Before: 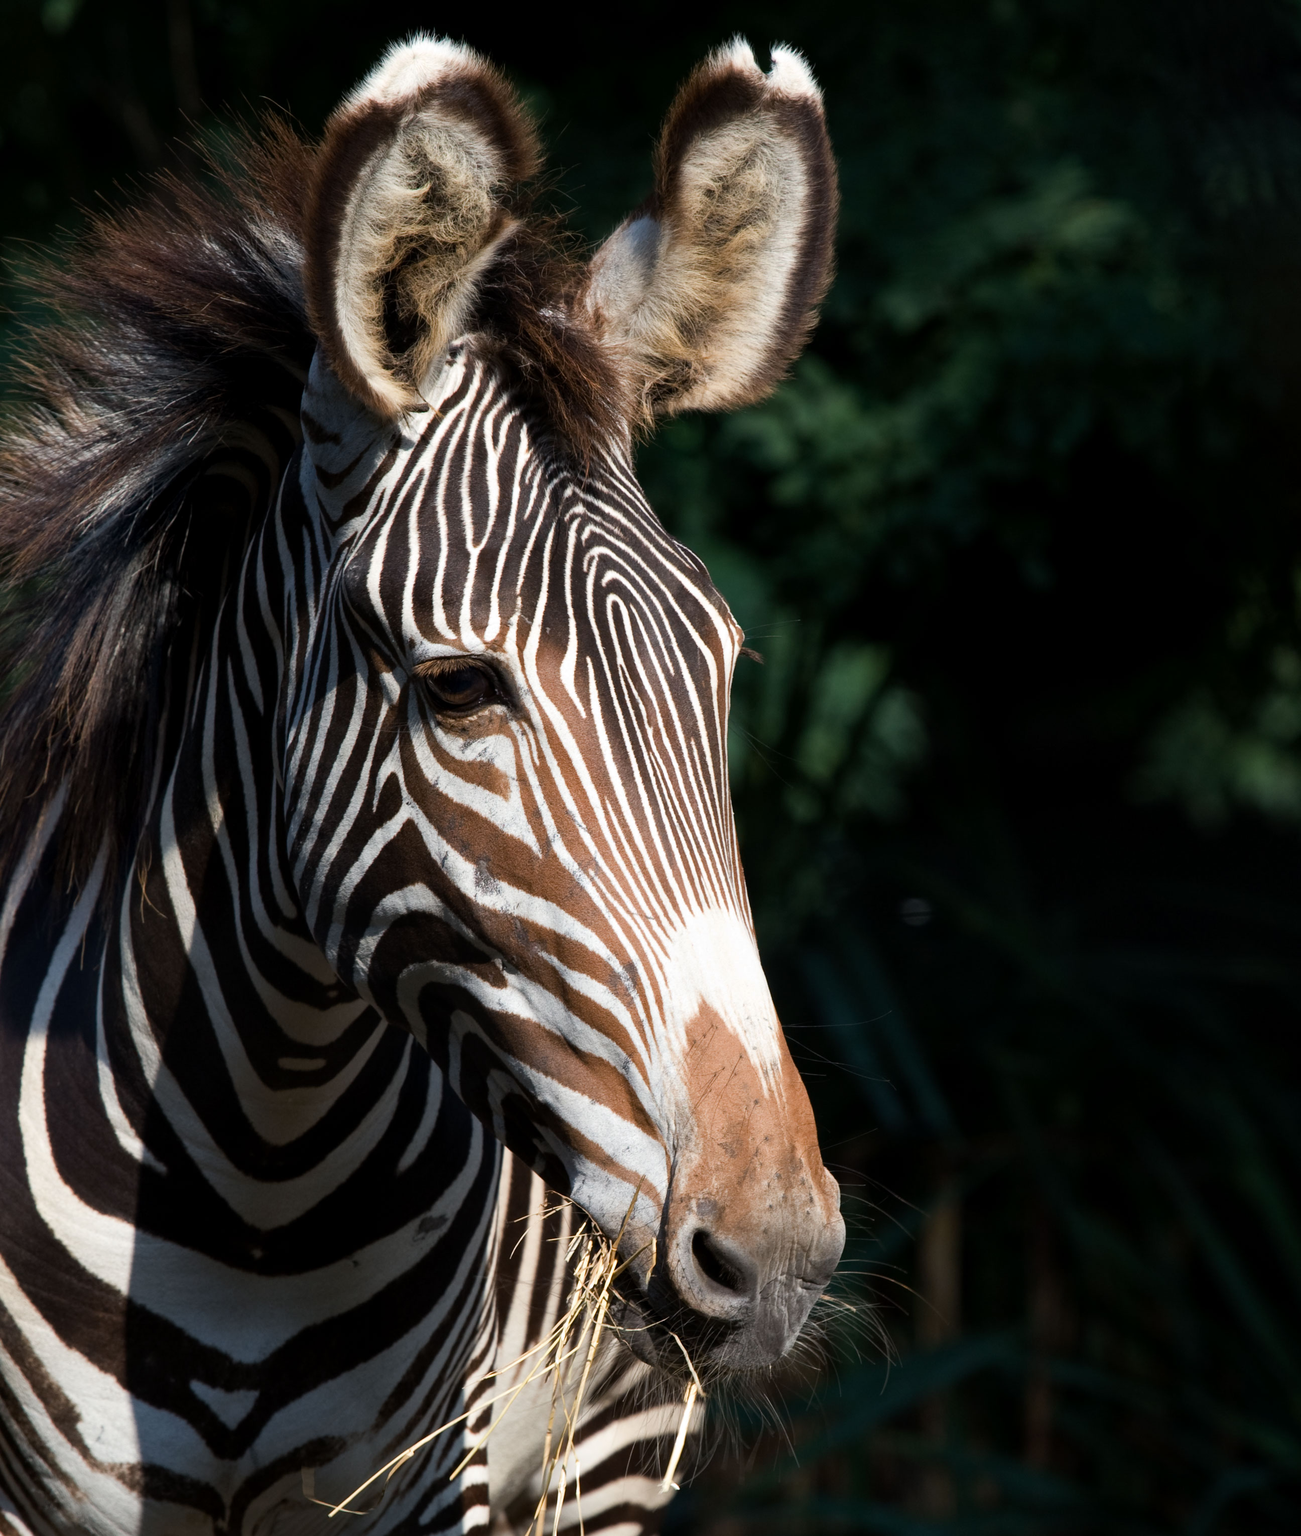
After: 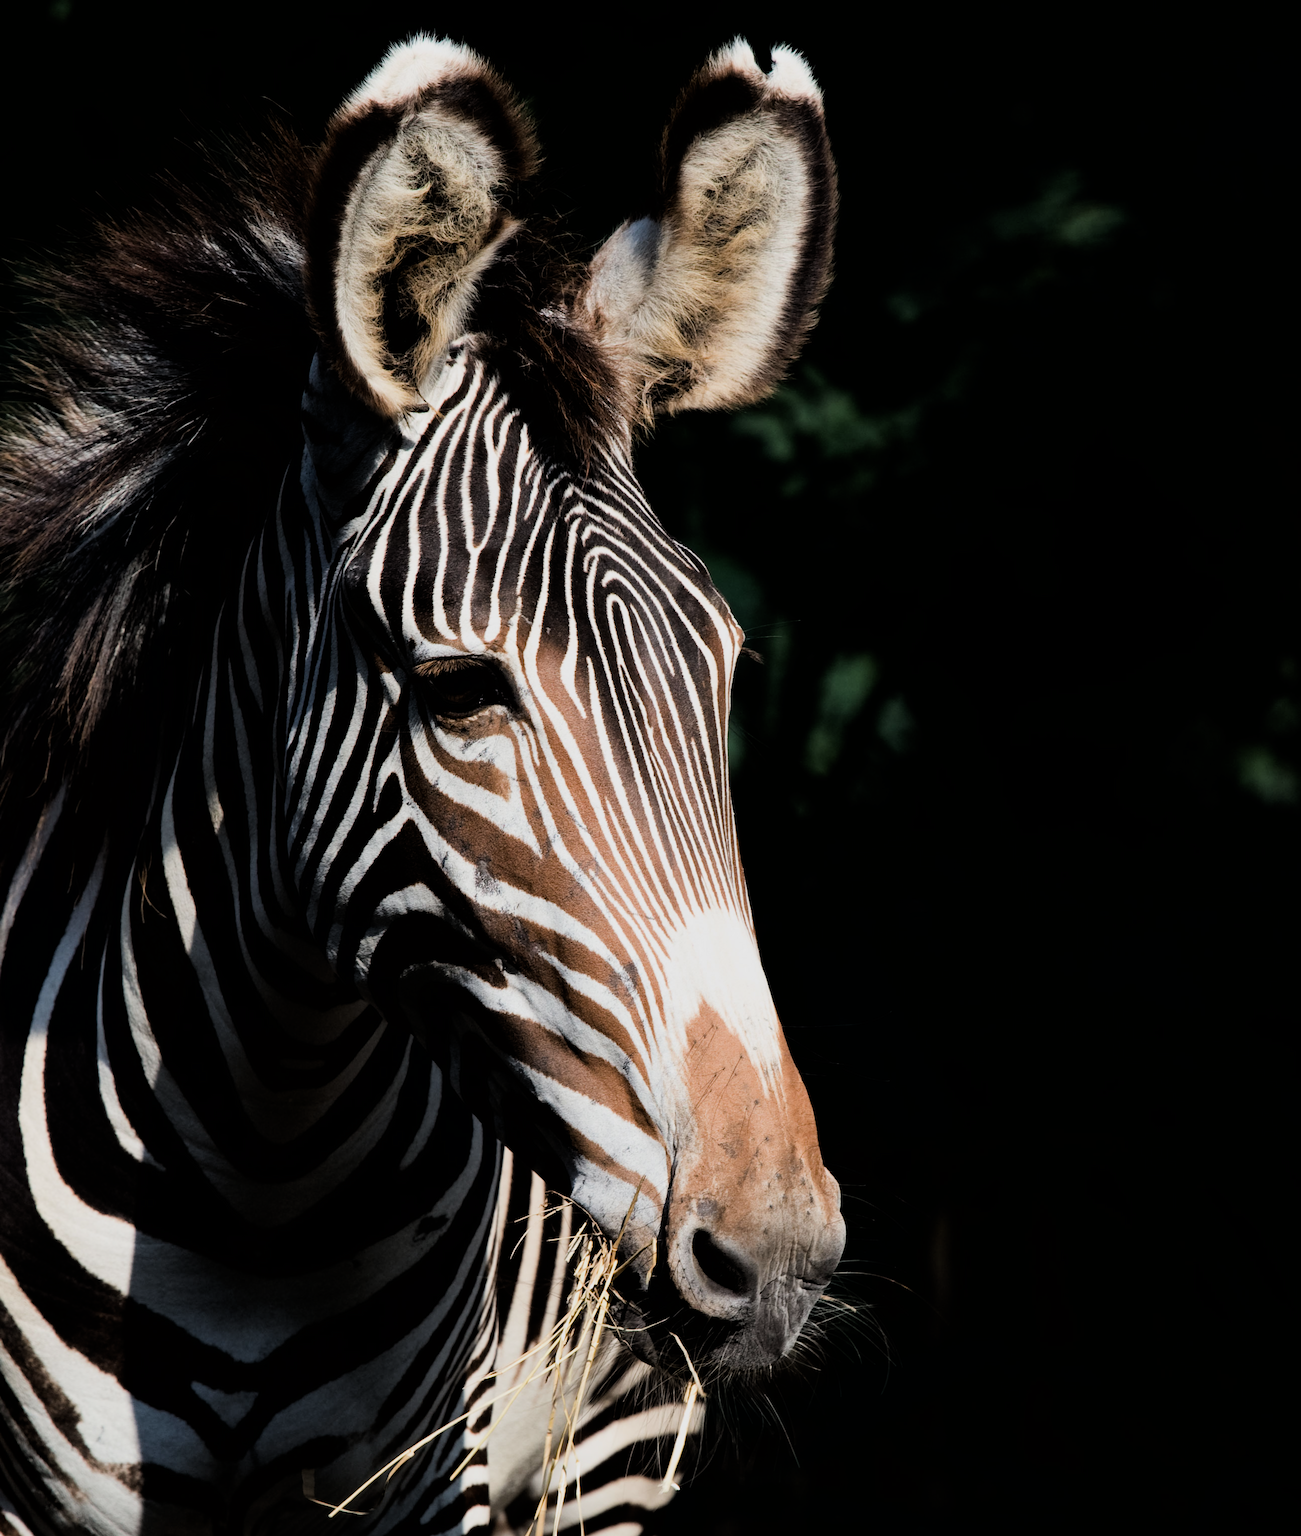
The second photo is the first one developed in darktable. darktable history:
filmic rgb: black relative exposure -4.98 EV, white relative exposure 3.97 EV, hardness 2.9, contrast 1.387
